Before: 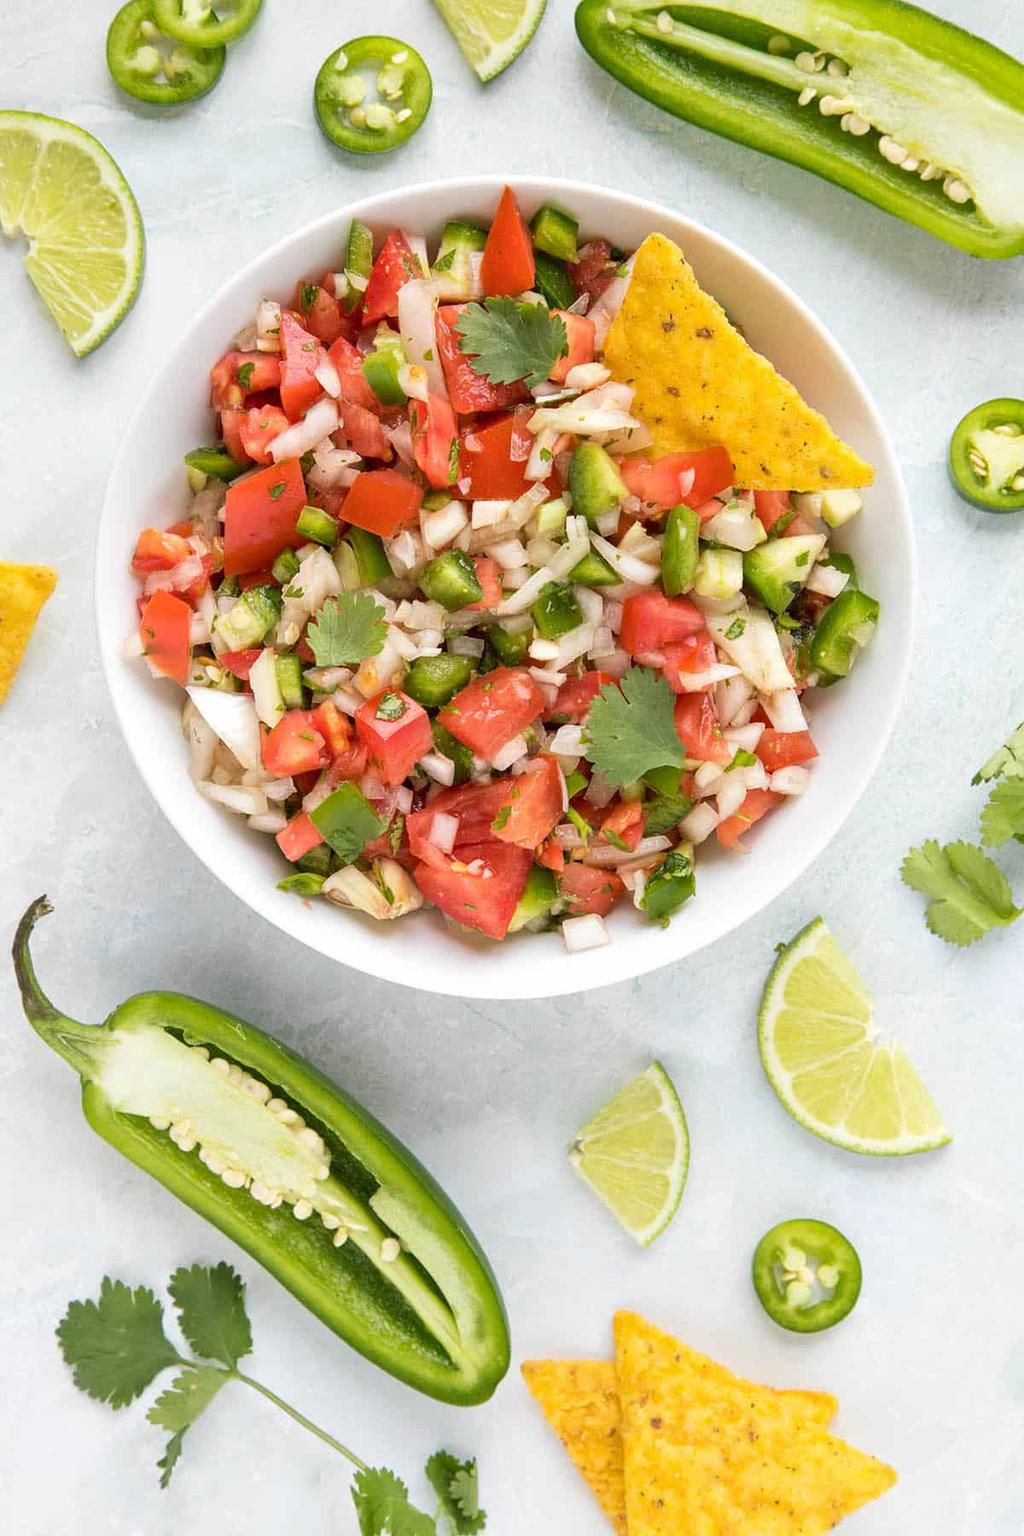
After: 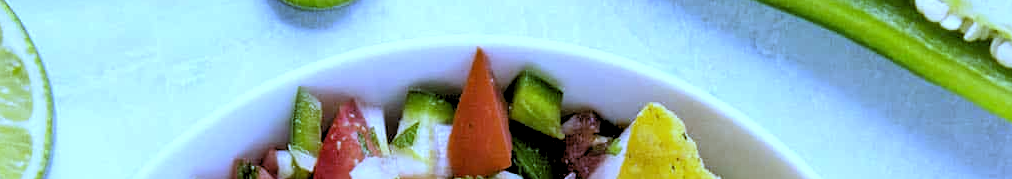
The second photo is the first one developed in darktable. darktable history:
rgb levels: levels [[0.034, 0.472, 0.904], [0, 0.5, 1], [0, 0.5, 1]]
crop and rotate: left 9.644%, top 9.491%, right 6.021%, bottom 80.509%
white balance: red 0.766, blue 1.537
